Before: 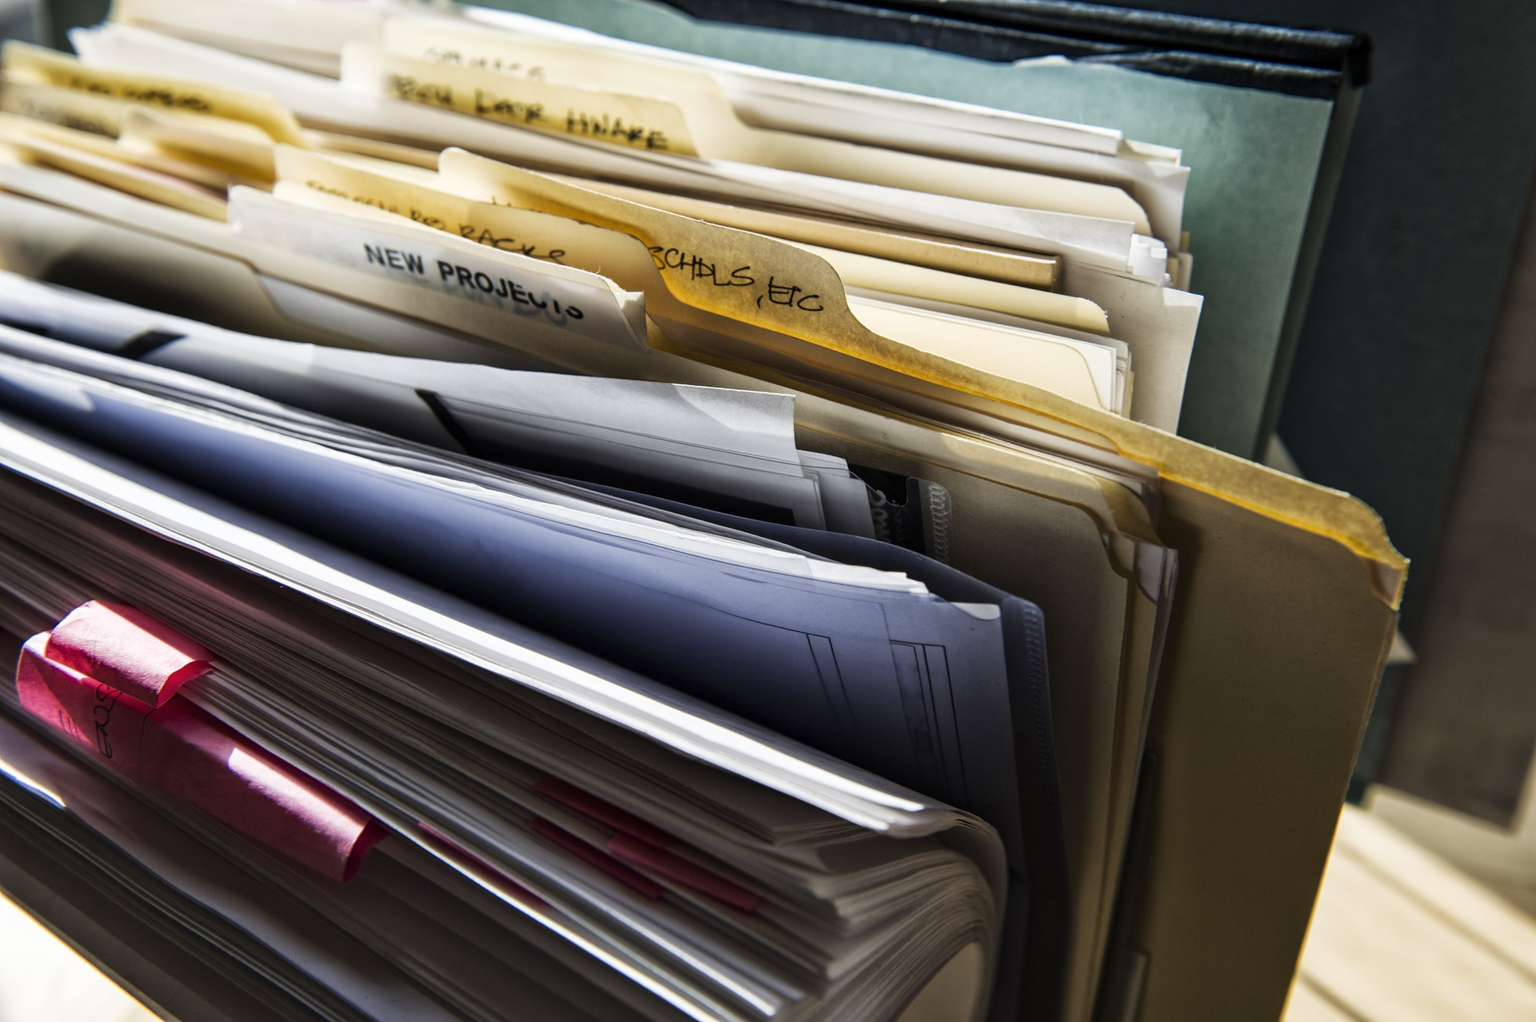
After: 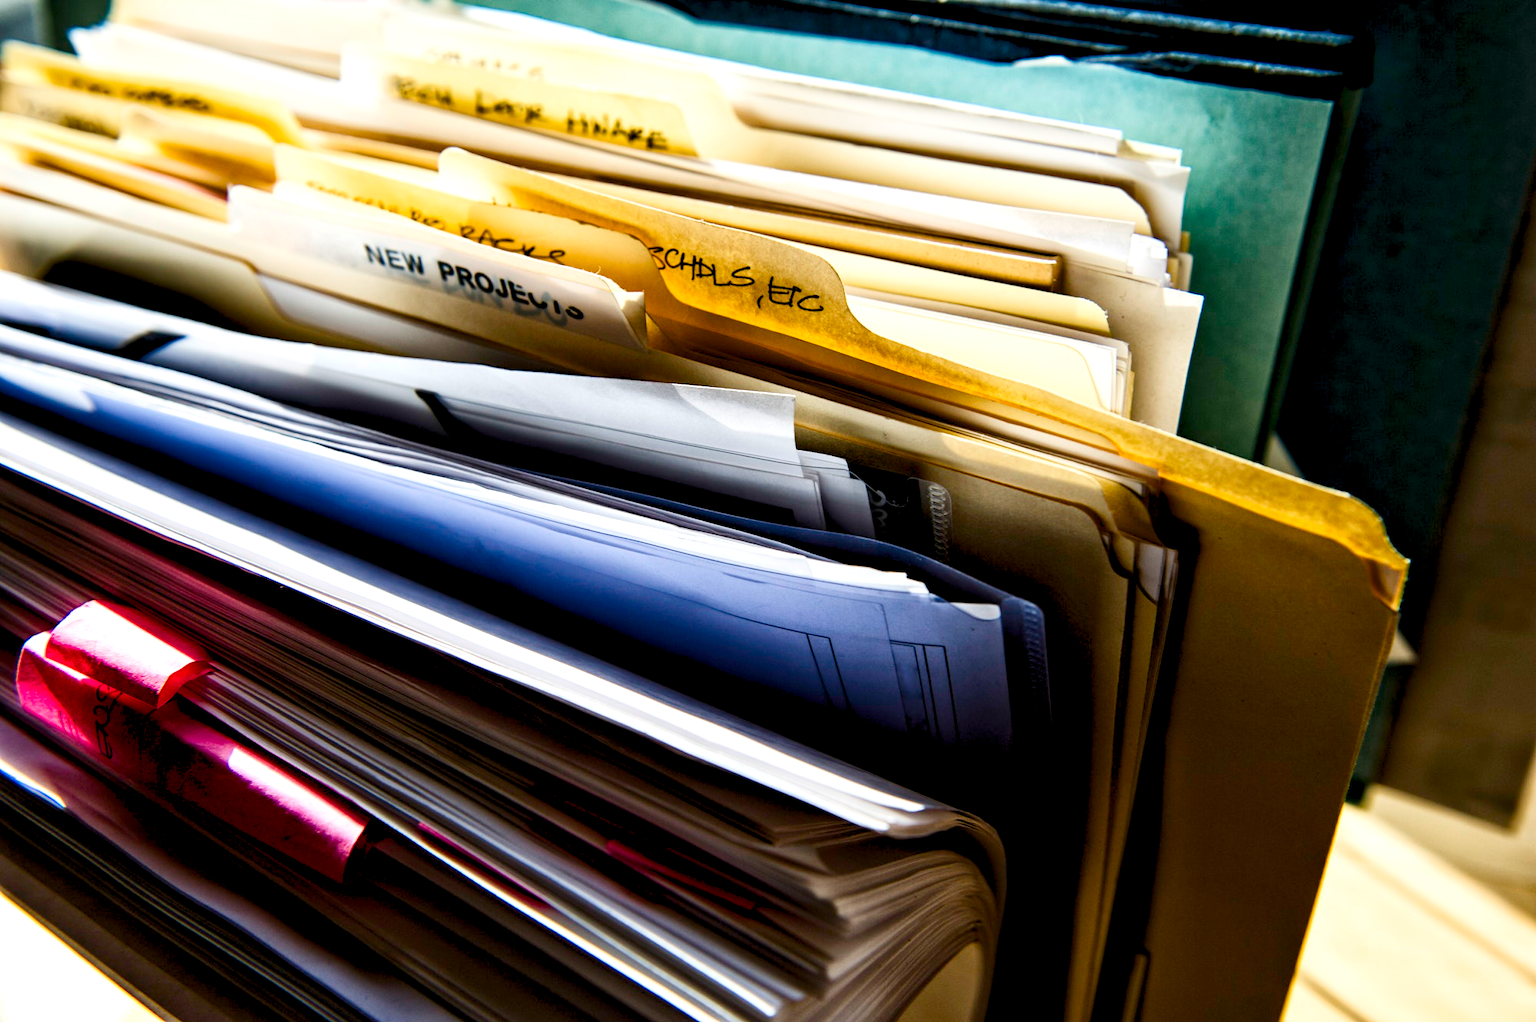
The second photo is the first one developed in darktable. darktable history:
contrast brightness saturation: contrast 0.2, brightness -0.11, saturation 0.1
rgb levels: preserve colors sum RGB, levels [[0.038, 0.433, 0.934], [0, 0.5, 1], [0, 0.5, 1]]
color balance rgb: linear chroma grading › shadows -2.2%, linear chroma grading › highlights -15%, linear chroma grading › global chroma -10%, linear chroma grading › mid-tones -10%, perceptual saturation grading › global saturation 45%, perceptual saturation grading › highlights -50%, perceptual saturation grading › shadows 30%, perceptual brilliance grading › global brilliance 18%, global vibrance 45%
